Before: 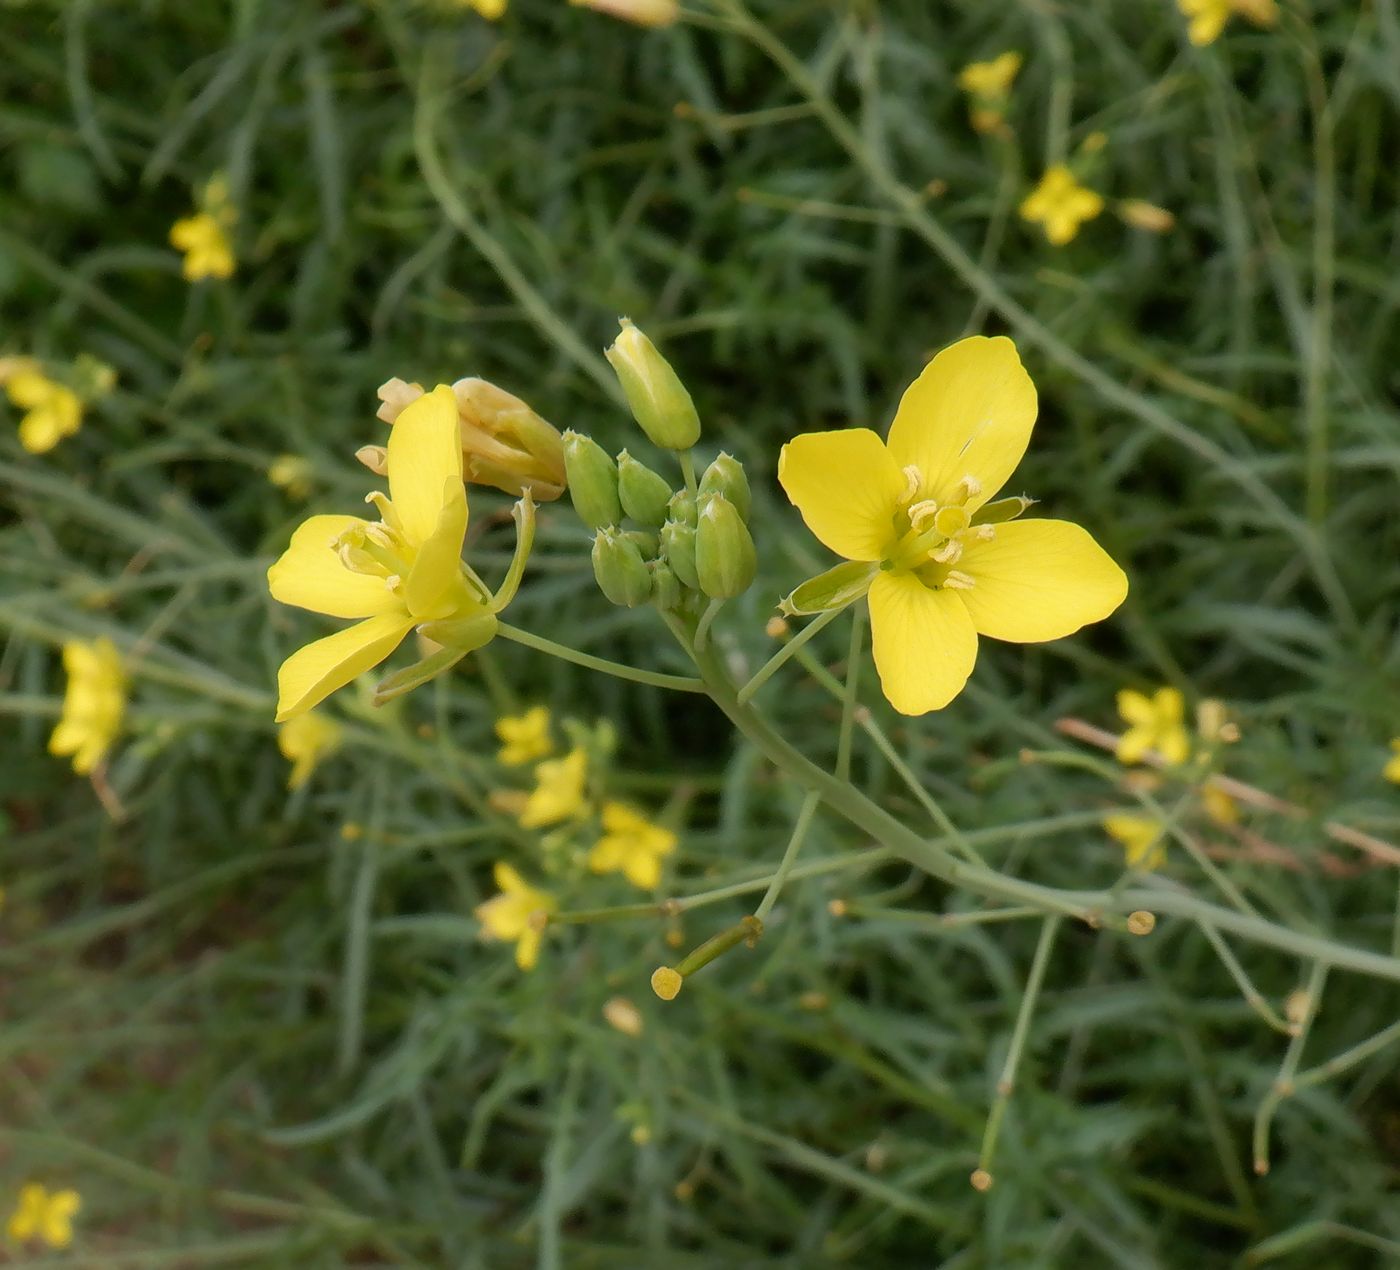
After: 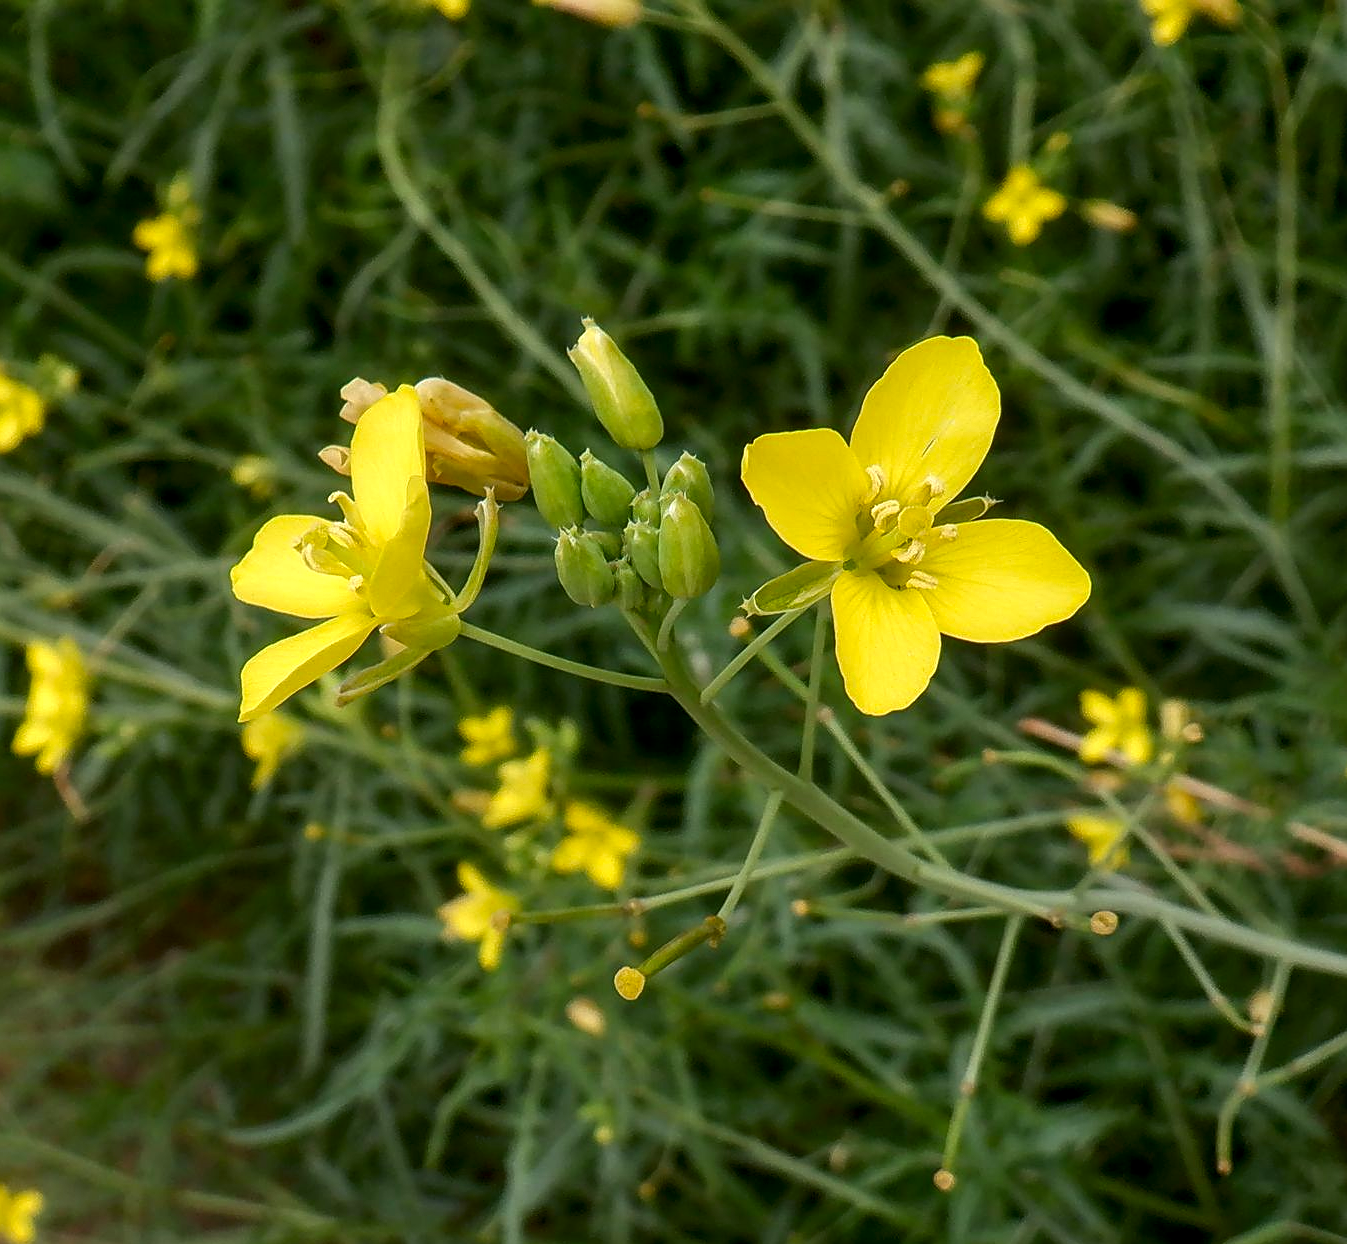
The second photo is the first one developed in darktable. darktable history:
local contrast: on, module defaults
crop and rotate: left 2.712%, right 1.072%, bottom 2.018%
tone equalizer: -7 EV 0.176 EV, -6 EV 0.122 EV, -5 EV 0.118 EV, -4 EV 0.031 EV, -2 EV -0.023 EV, -1 EV -0.043 EV, +0 EV -0.059 EV
sharpen: on, module defaults
exposure: black level correction 0, exposure 0.302 EV, compensate highlight preservation false
contrast brightness saturation: contrast 0.069, brightness -0.136, saturation 0.115
